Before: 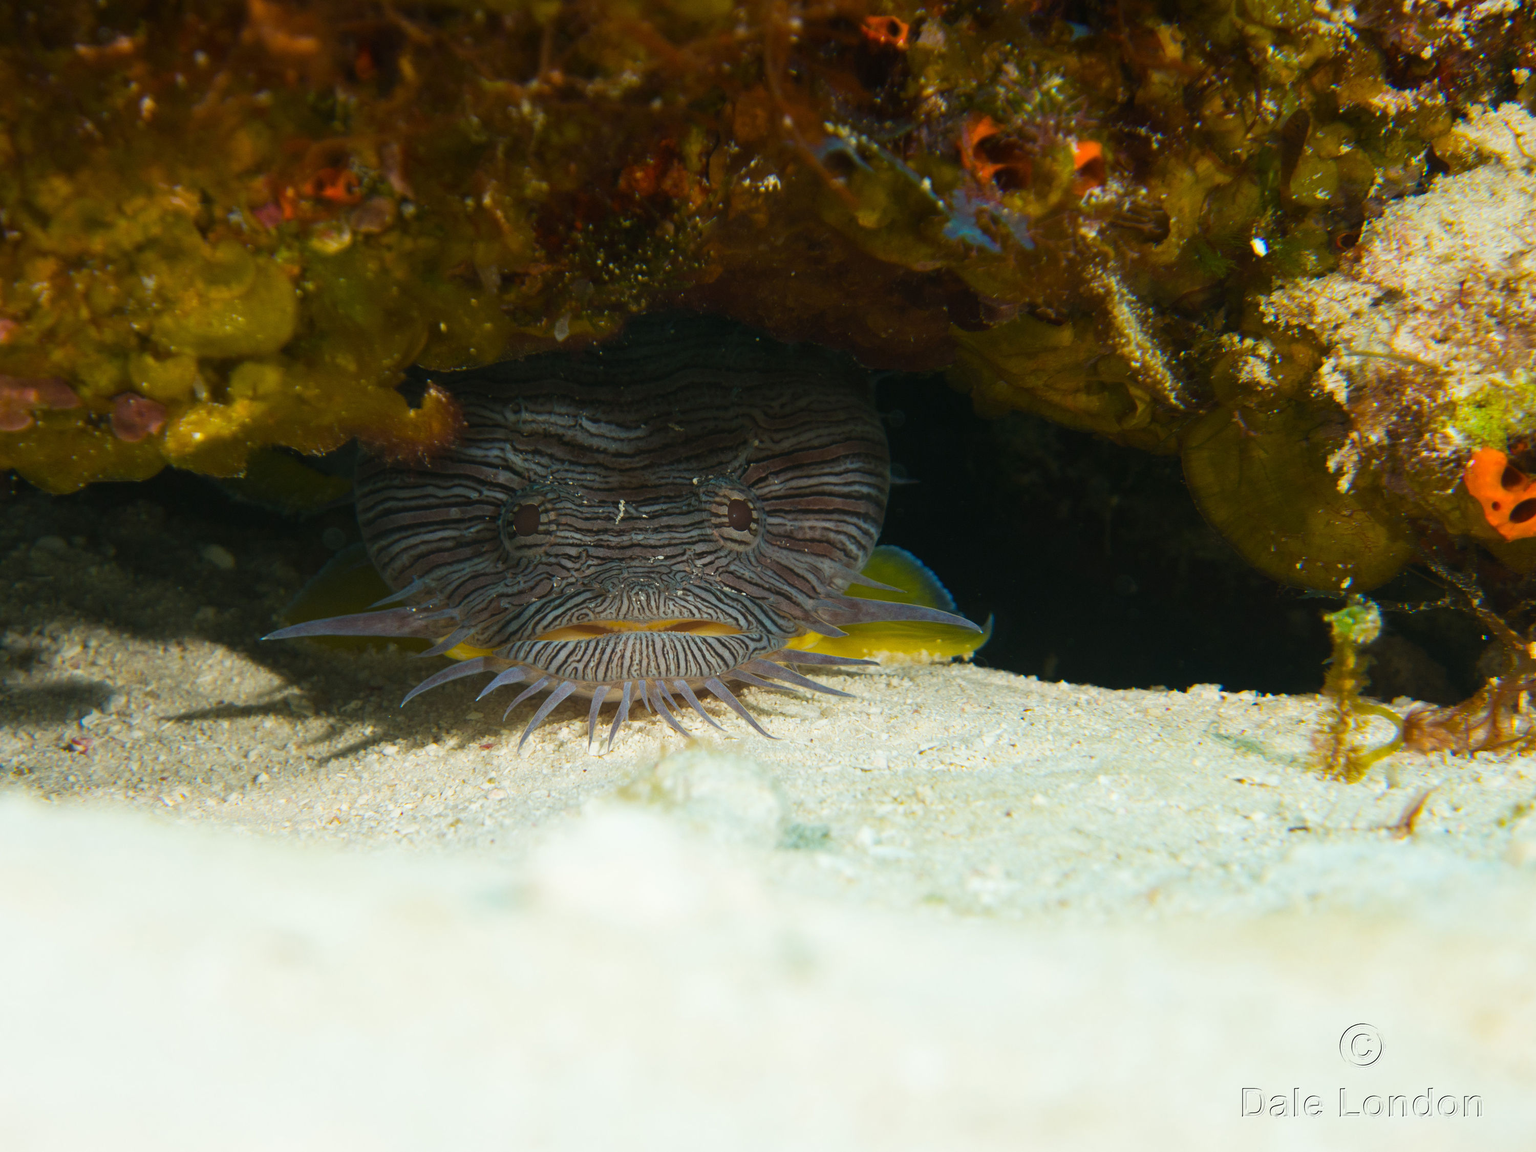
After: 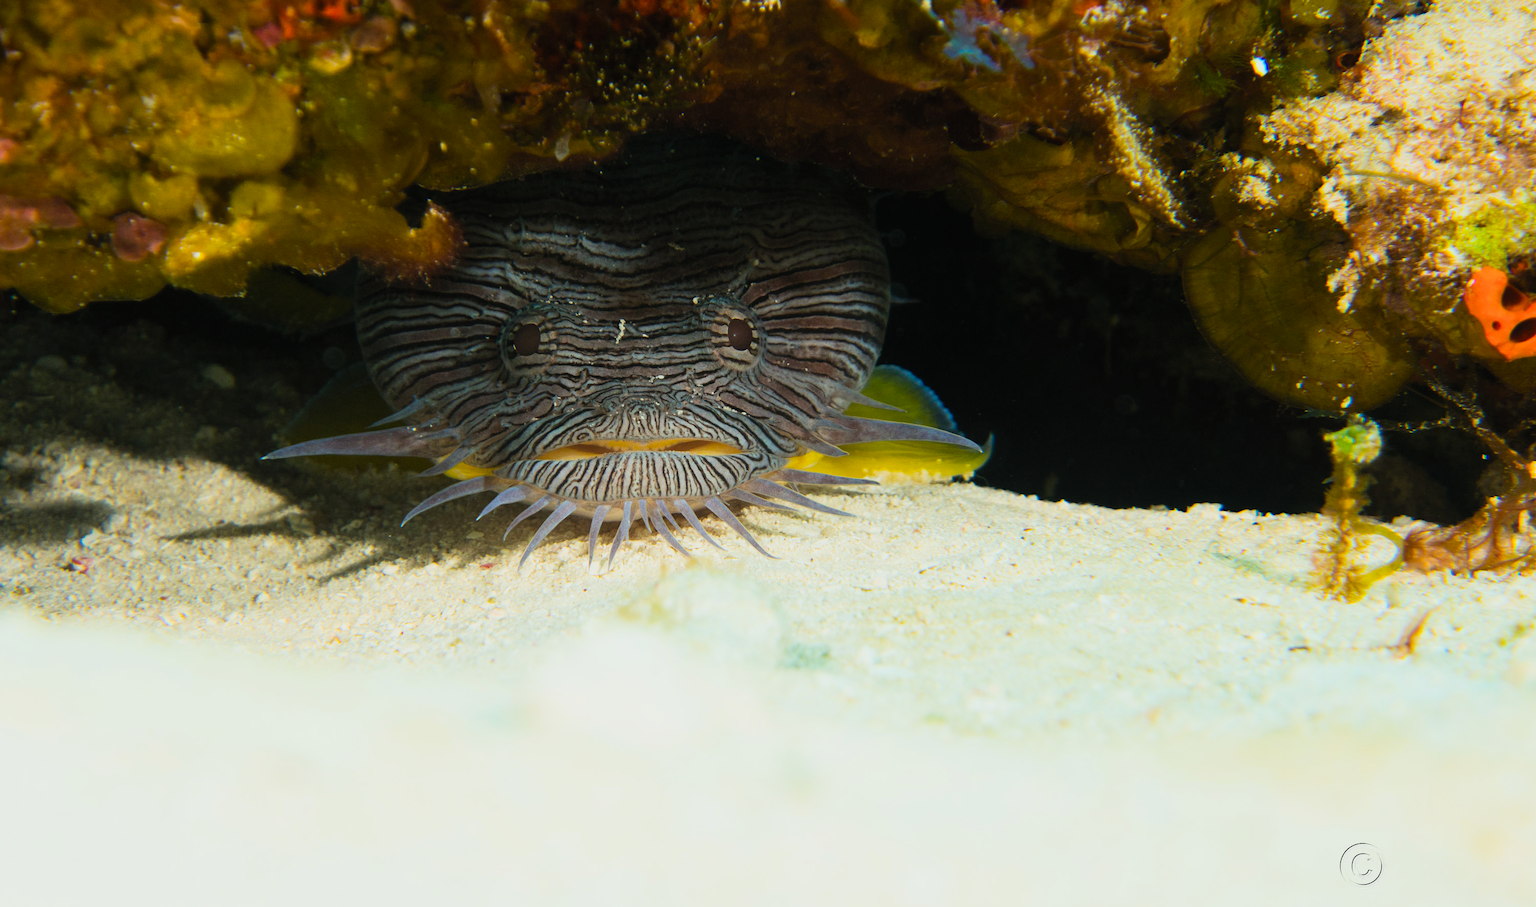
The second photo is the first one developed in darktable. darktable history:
contrast brightness saturation: contrast 0.202, brightness 0.163, saturation 0.229
crop and rotate: top 15.706%, bottom 5.464%
filmic rgb: black relative exposure -7.99 EV, white relative exposure 3.85 EV, hardness 4.3
